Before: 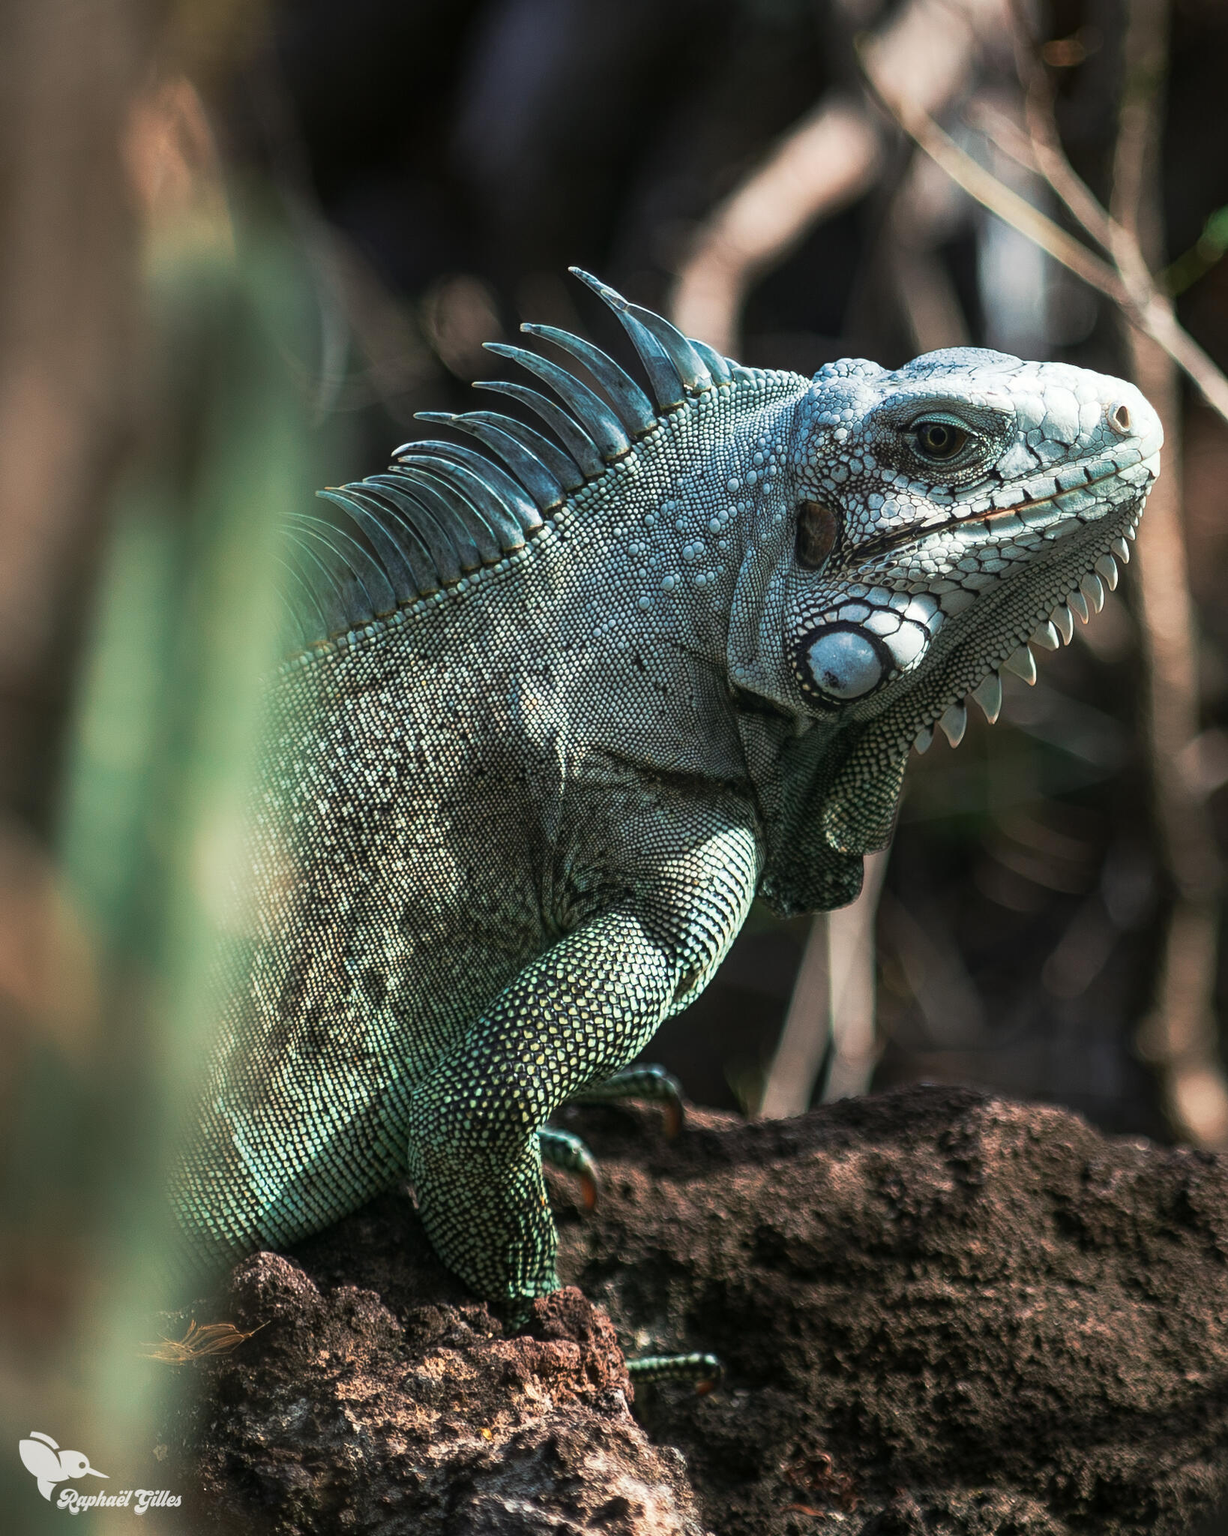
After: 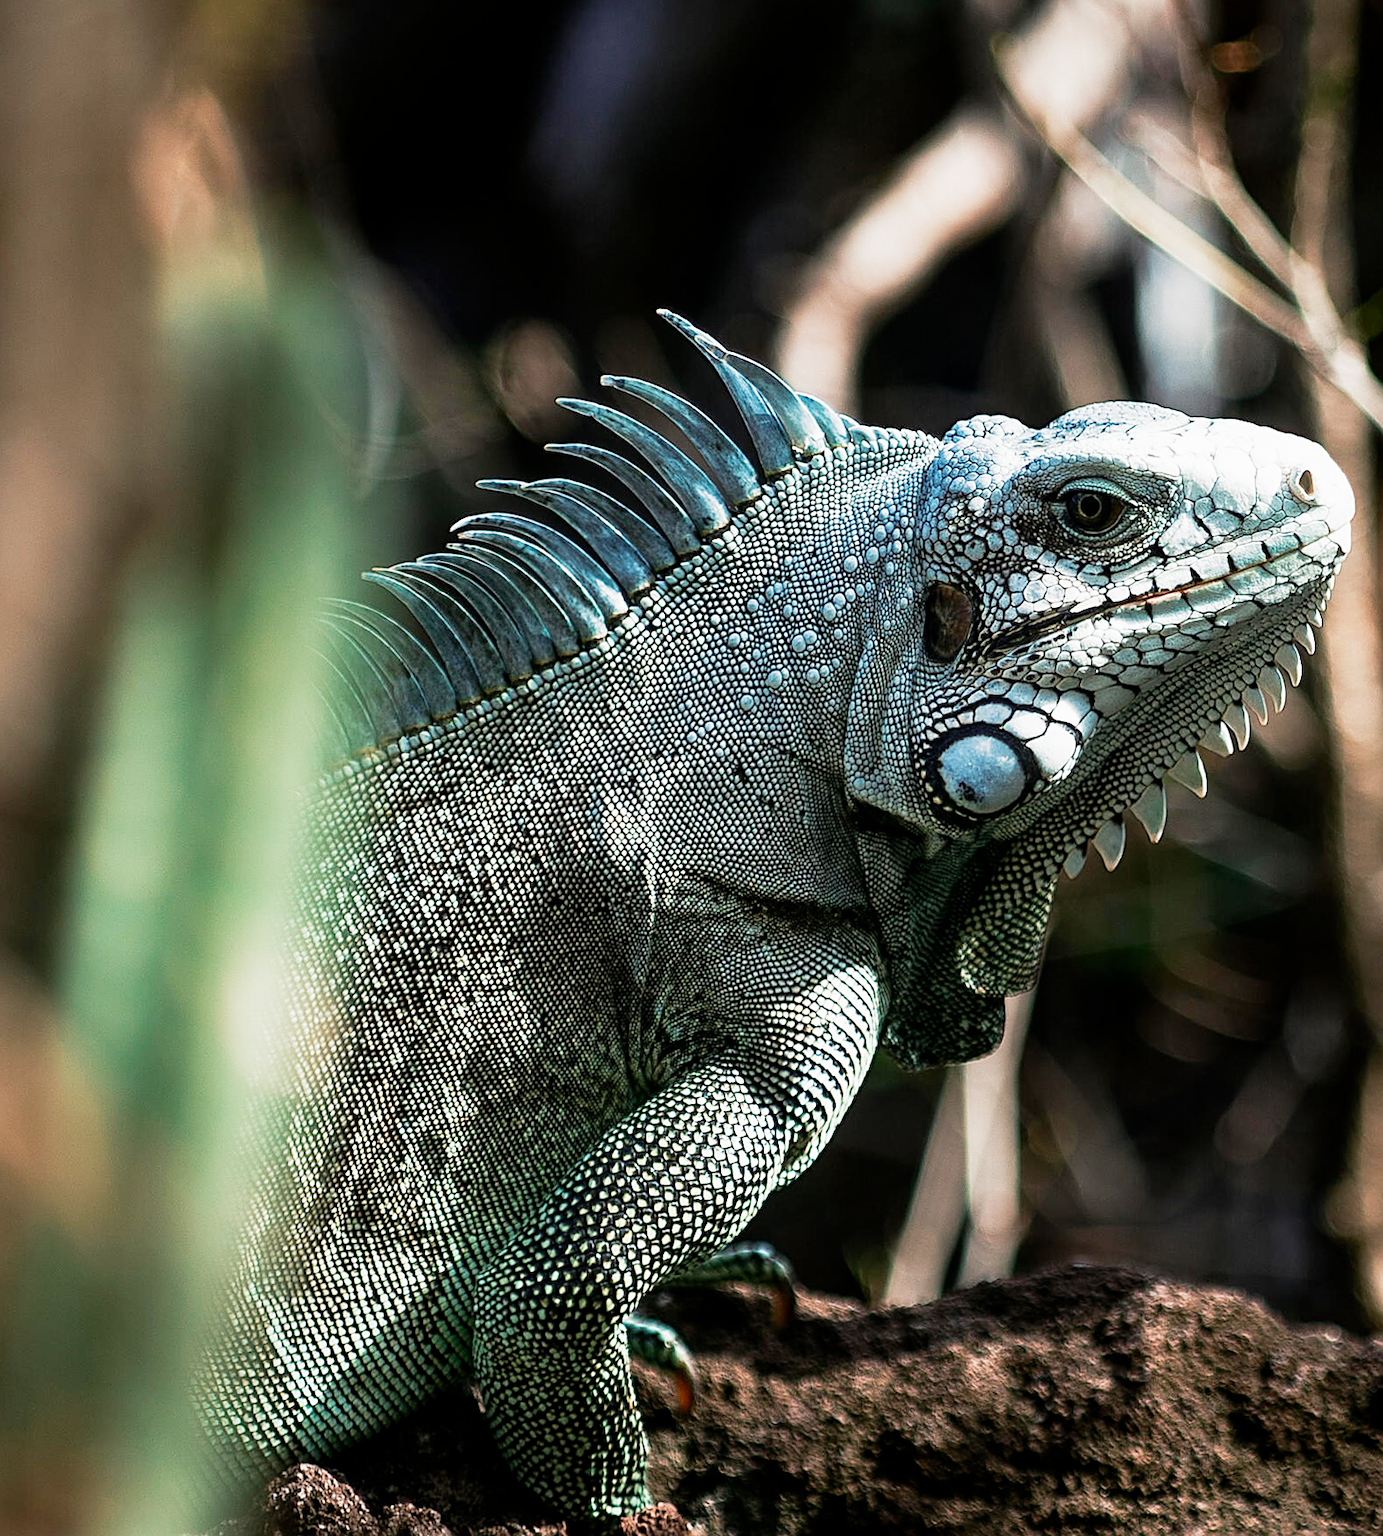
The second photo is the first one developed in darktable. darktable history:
filmic rgb: middle gray luminance 12.74%, black relative exposure -10.13 EV, white relative exposure 3.47 EV, threshold 6 EV, target black luminance 0%, hardness 5.74, latitude 44.69%, contrast 1.221, highlights saturation mix 5%, shadows ↔ highlights balance 26.78%, add noise in highlights 0, preserve chrominance no, color science v3 (2019), use custom middle-gray values true, iterations of high-quality reconstruction 0, contrast in highlights soft, enable highlight reconstruction true
crop and rotate: angle 0.2°, left 0.275%, right 3.127%, bottom 14.18%
sharpen: on, module defaults
